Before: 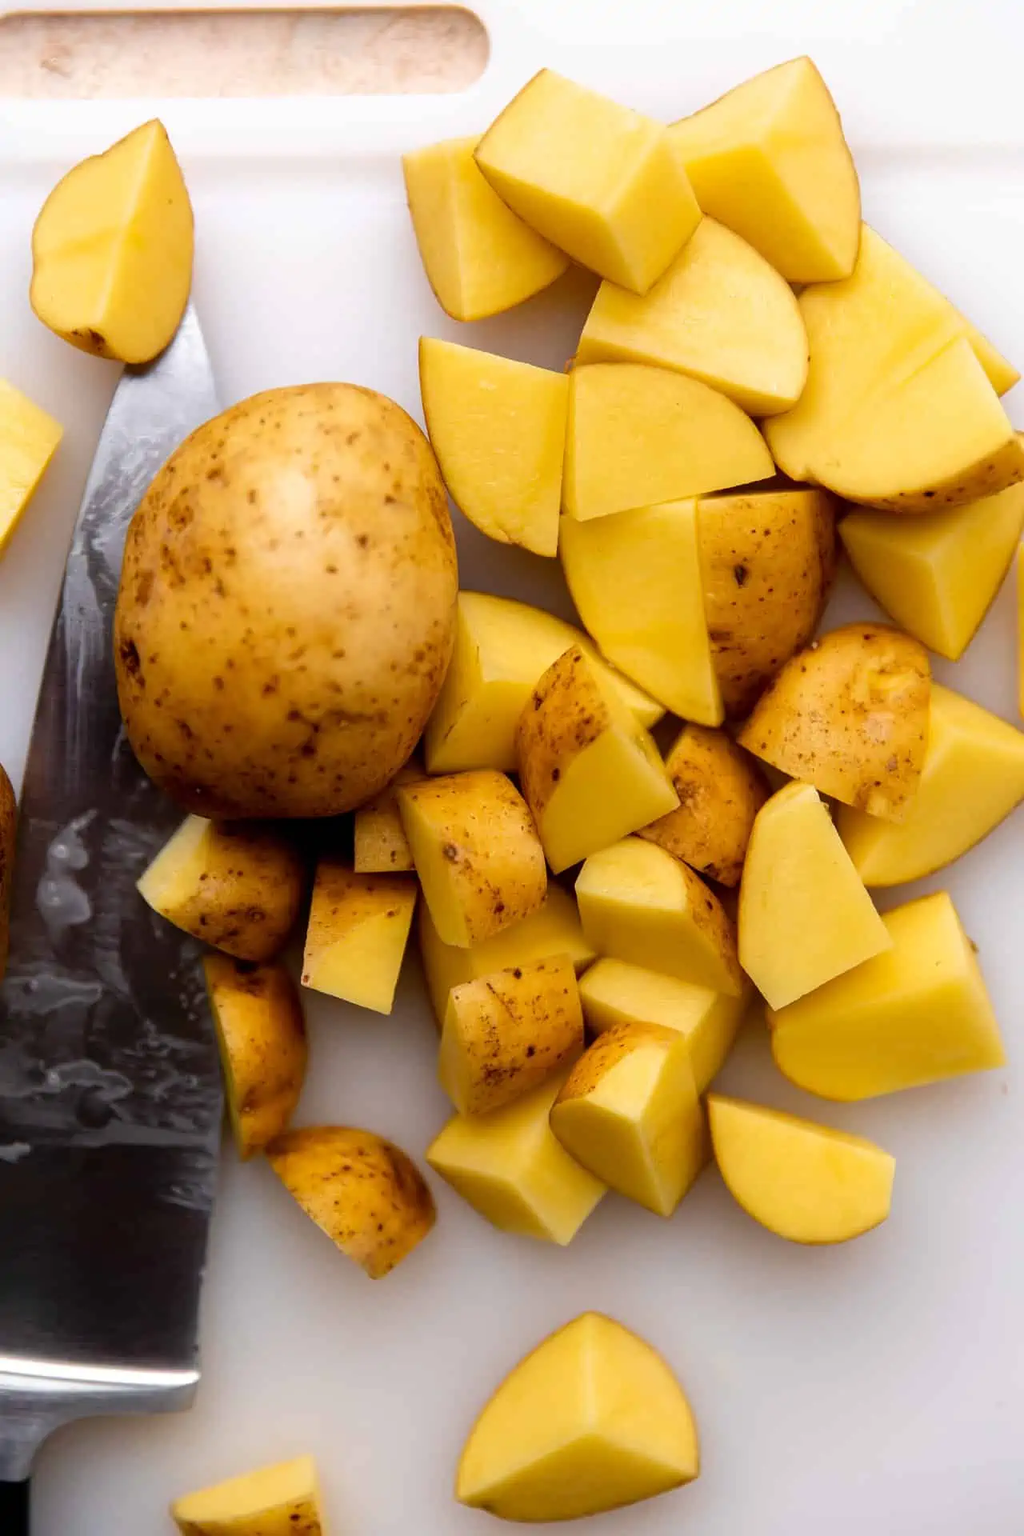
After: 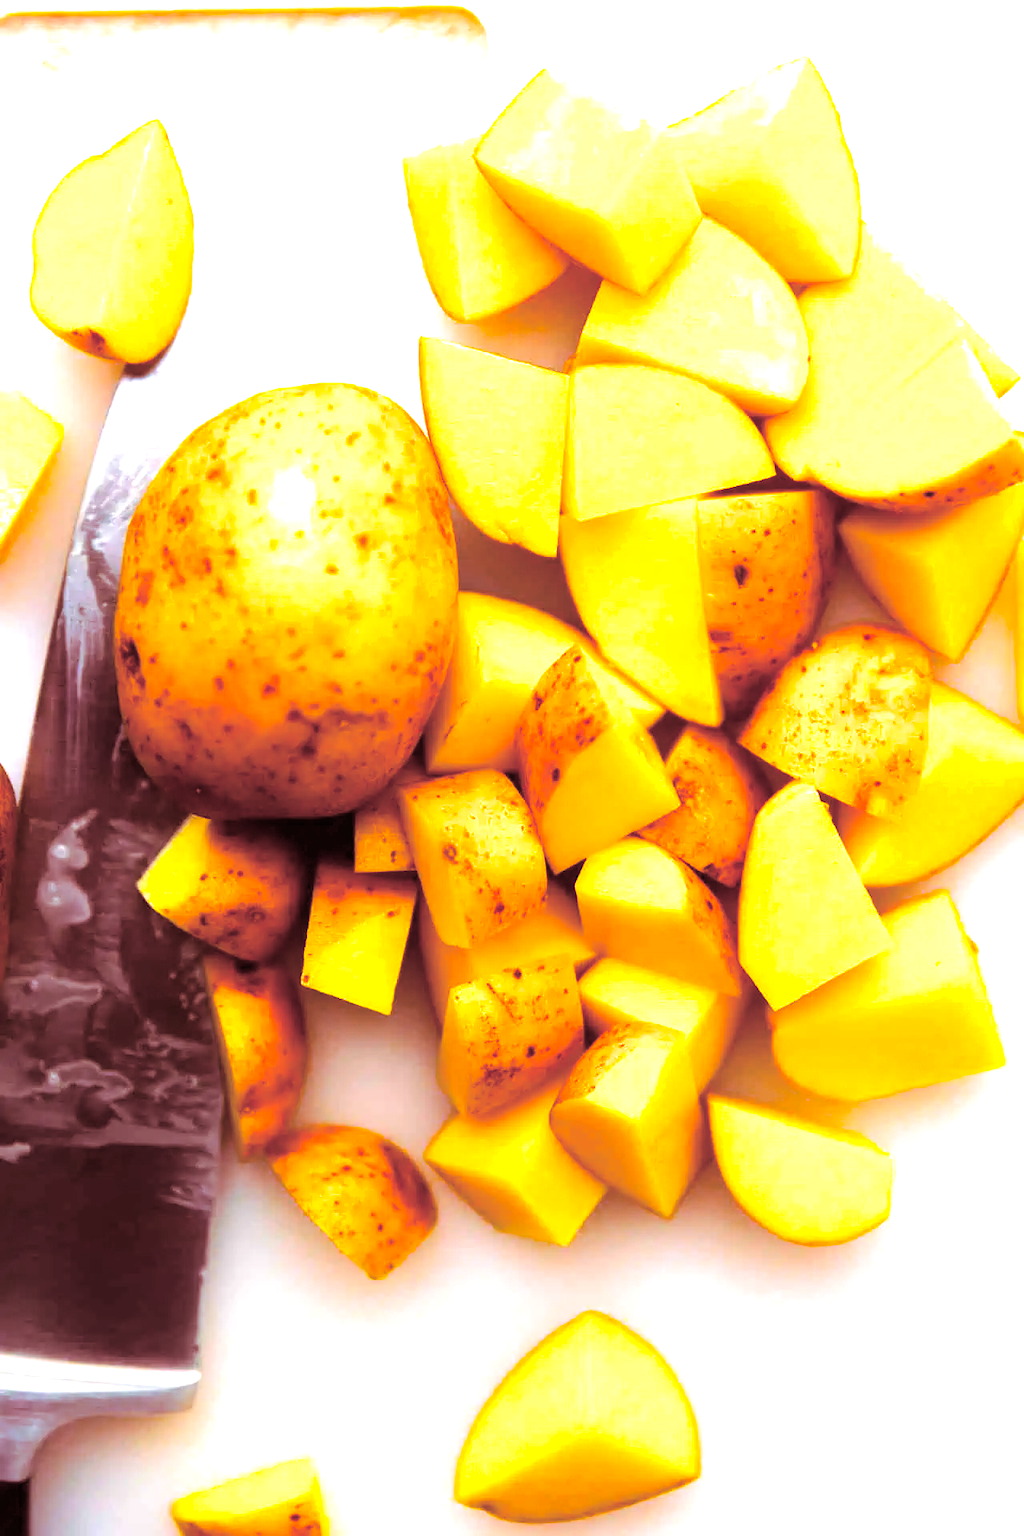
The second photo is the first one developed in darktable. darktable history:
split-toning: highlights › saturation 0, balance -61.83
color balance: input saturation 134.34%, contrast -10.04%, contrast fulcrum 19.67%, output saturation 133.51%
exposure: black level correction 0, exposure 1.45 EV, compensate exposure bias true, compensate highlight preservation false
